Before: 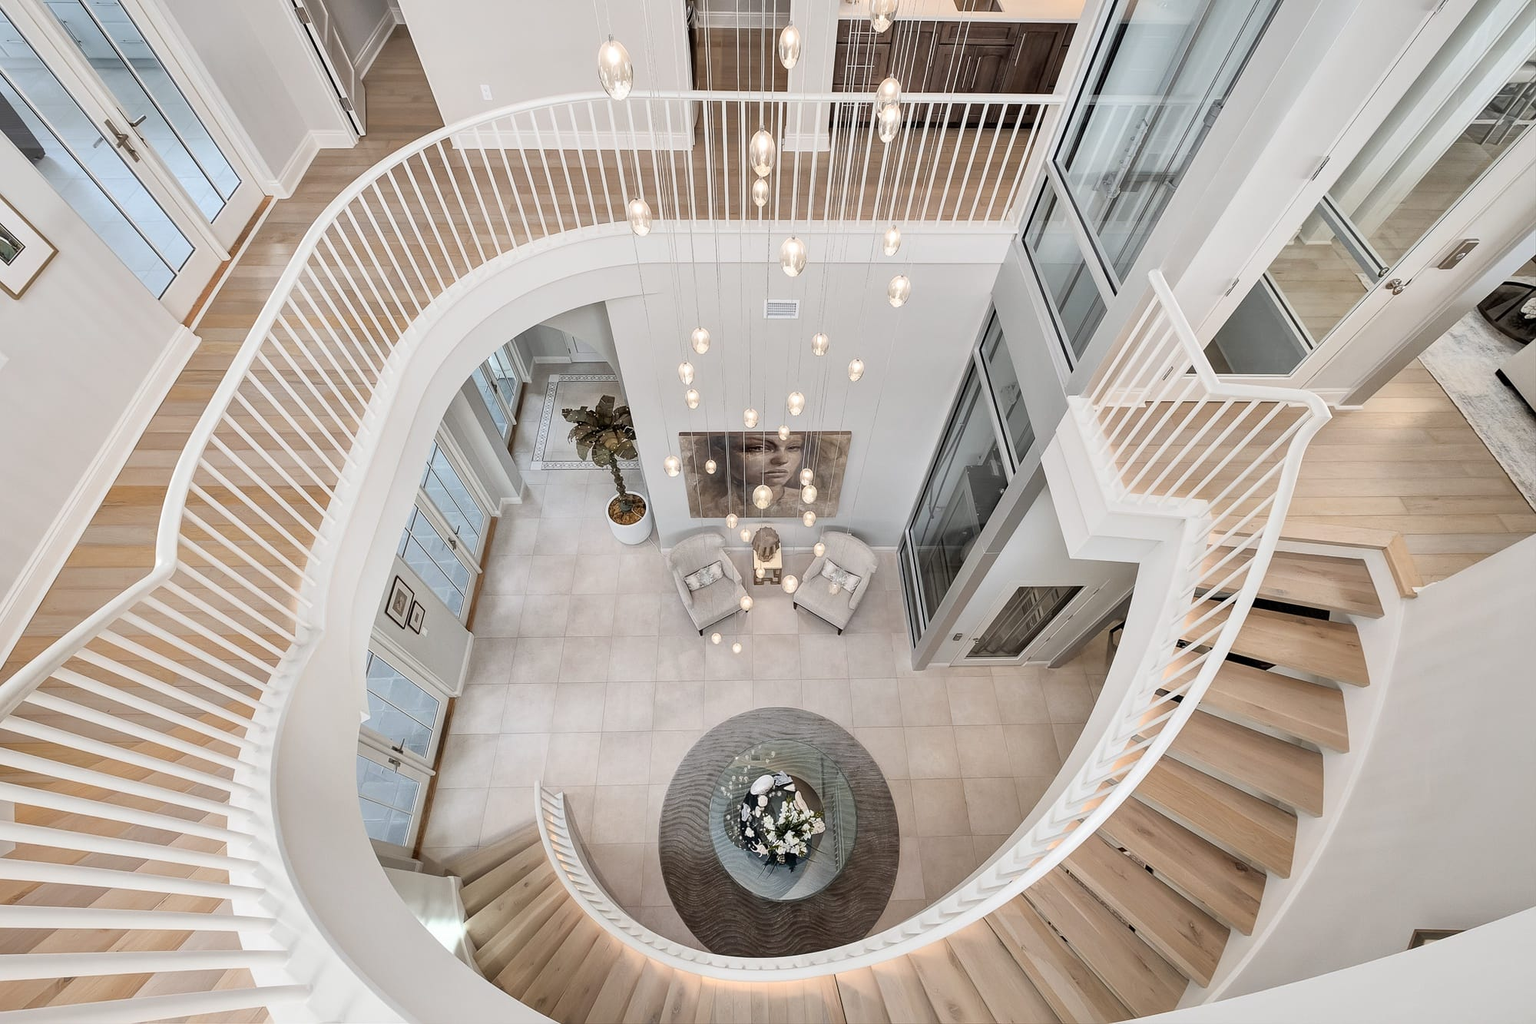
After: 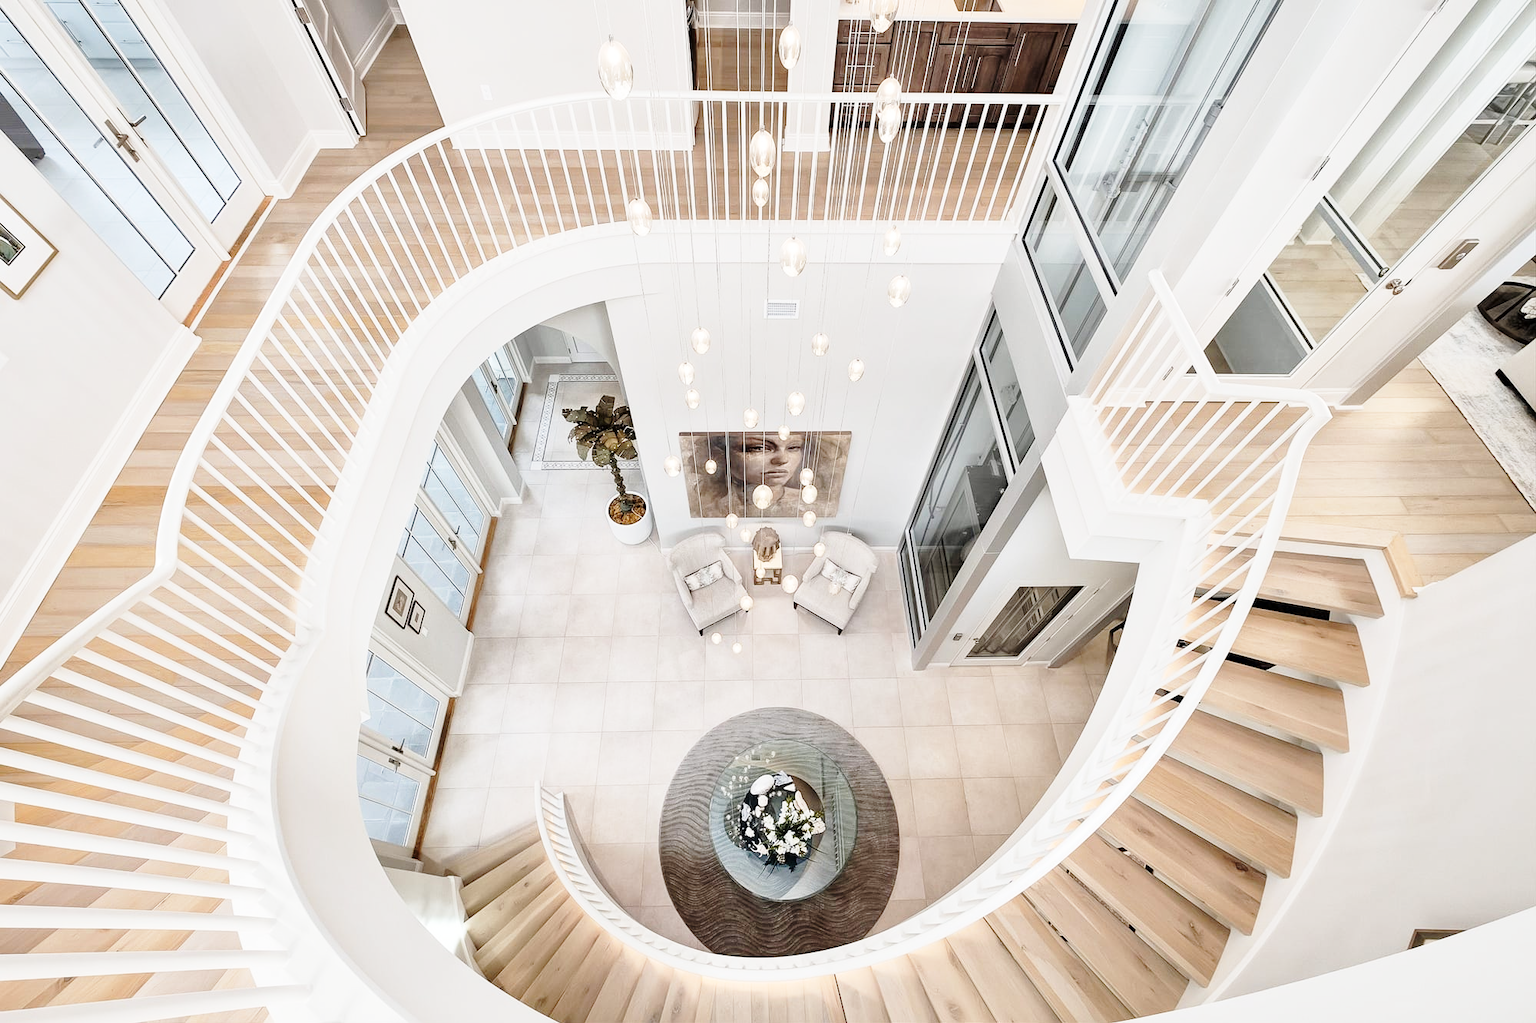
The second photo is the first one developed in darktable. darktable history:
exposure: compensate highlight preservation false
base curve: curves: ch0 [(0, 0) (0.028, 0.03) (0.121, 0.232) (0.46, 0.748) (0.859, 0.968) (1, 1)], preserve colors none
